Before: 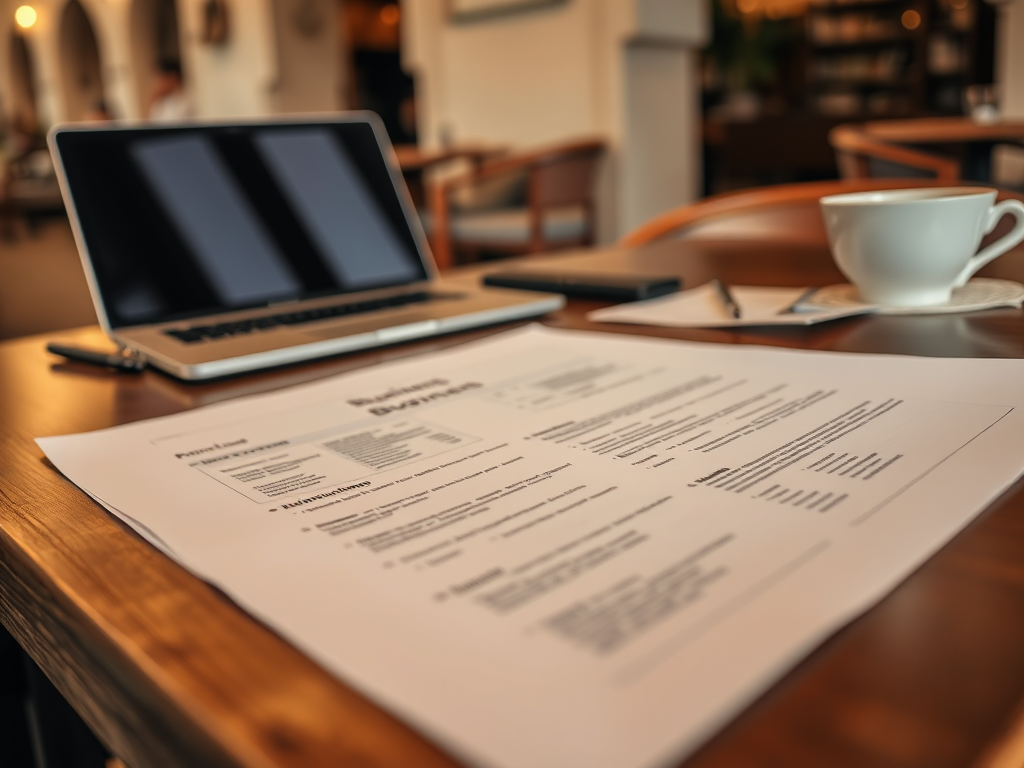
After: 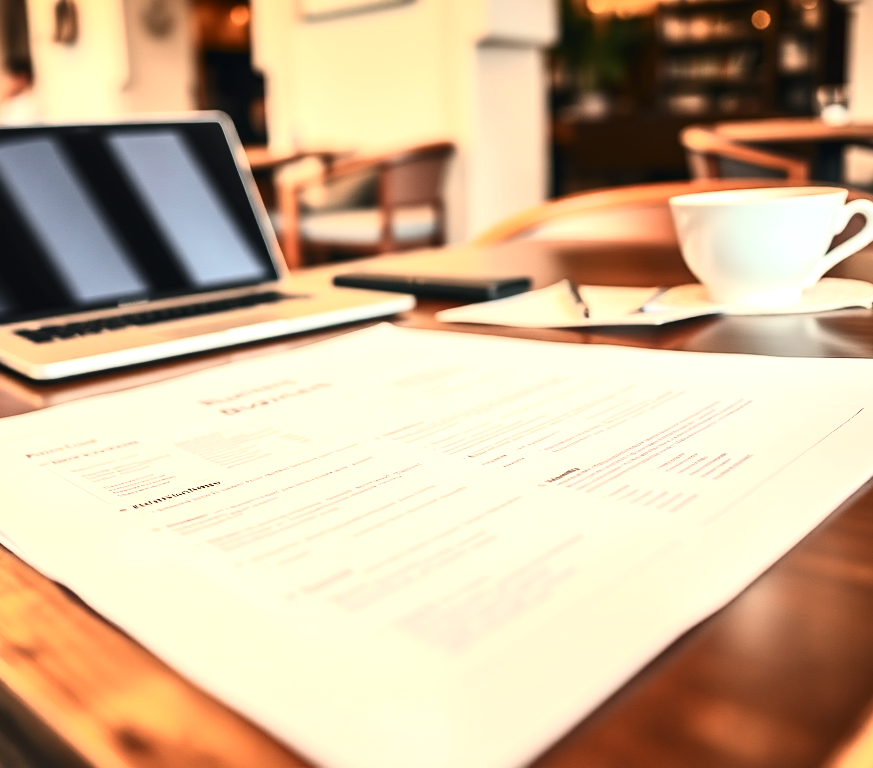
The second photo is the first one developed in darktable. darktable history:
crop and rotate: left 14.687%
exposure: black level correction 0, exposure 1.454 EV, compensate highlight preservation false
contrast brightness saturation: contrast 0.391, brightness 0.107
